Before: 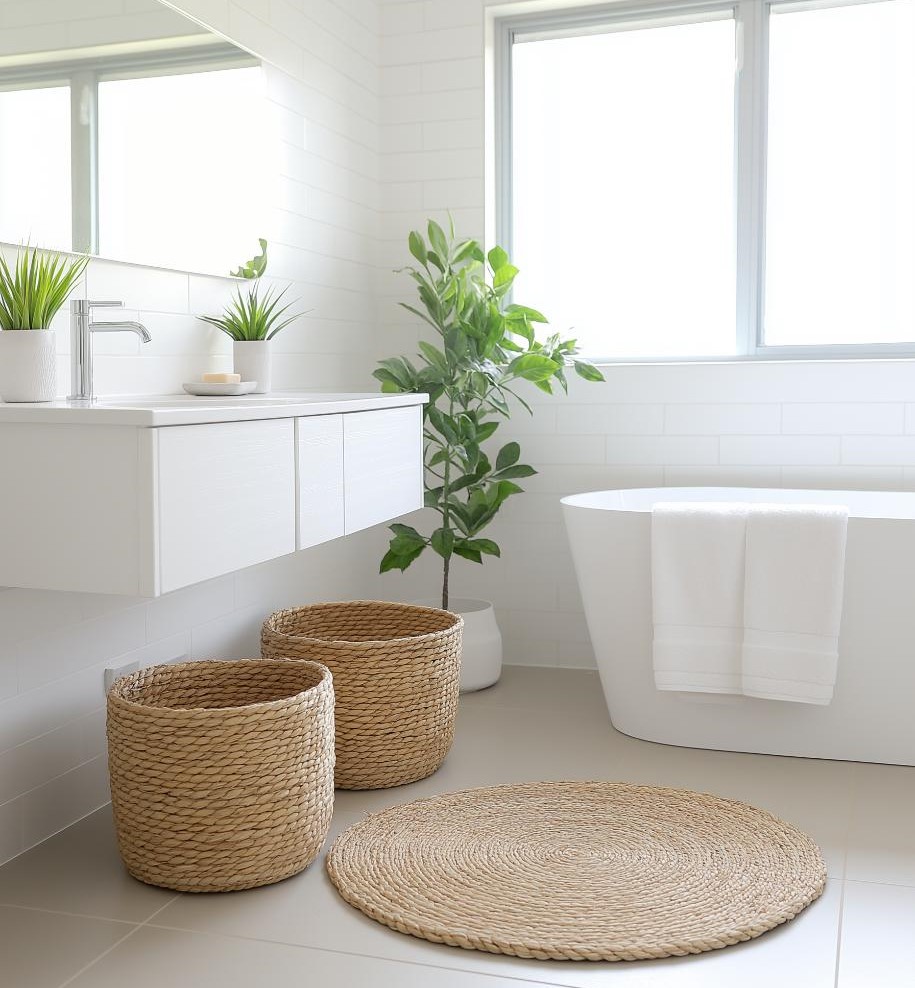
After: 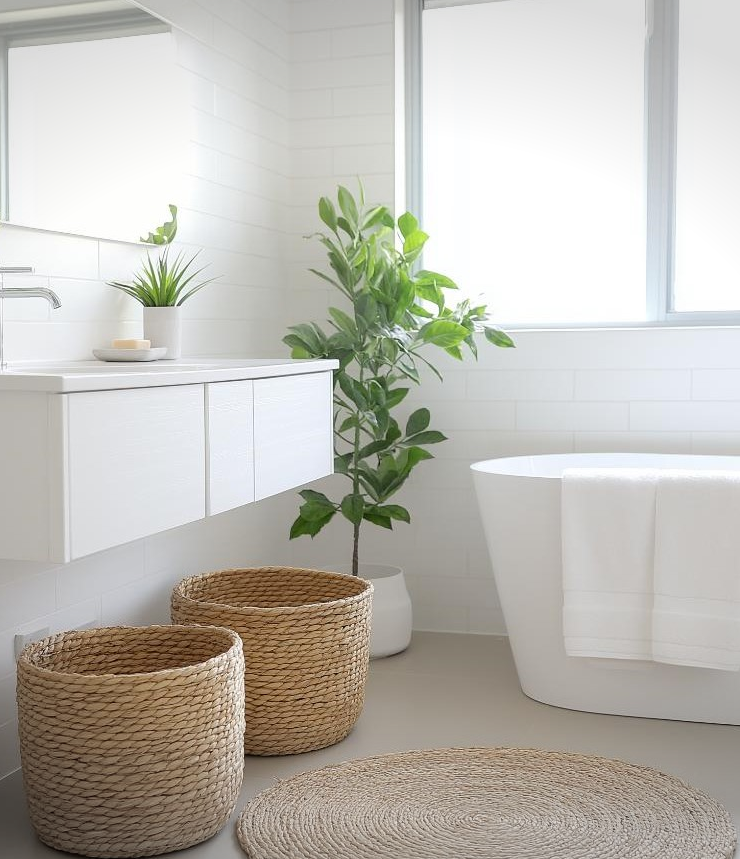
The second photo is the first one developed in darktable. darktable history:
crop: left 9.929%, top 3.475%, right 9.188%, bottom 9.529%
tone equalizer: on, module defaults
vignetting: fall-off start 100%, brightness -0.282, width/height ratio 1.31
